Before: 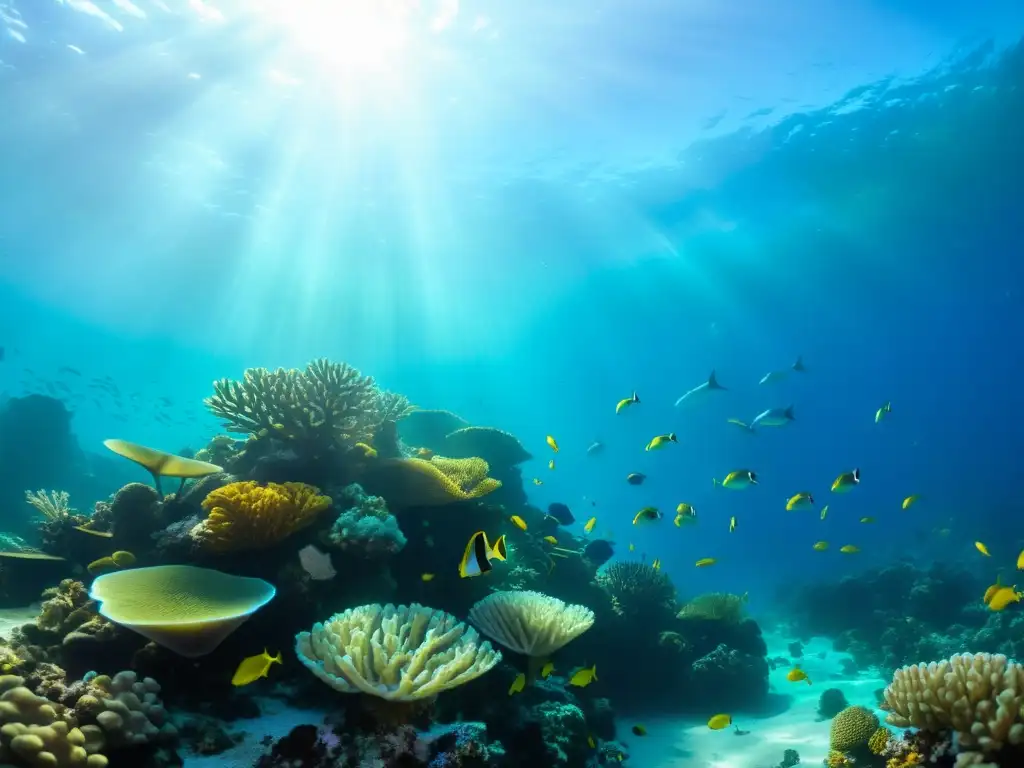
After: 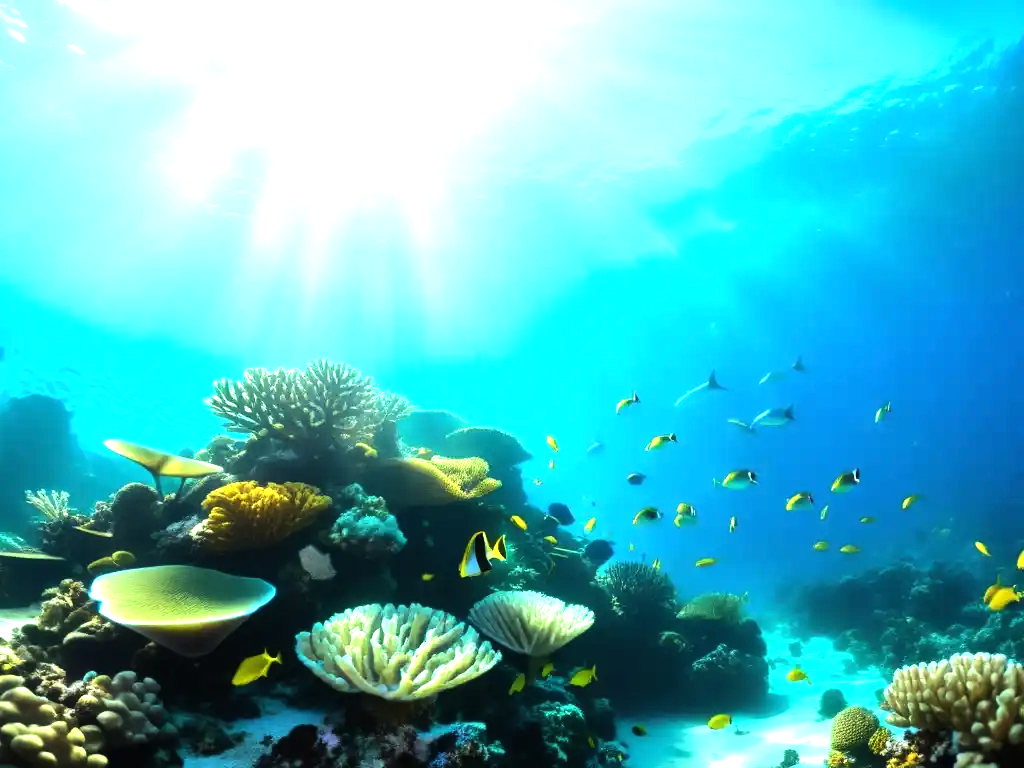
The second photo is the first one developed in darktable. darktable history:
exposure: black level correction 0, exposure 0.6 EV, compensate highlight preservation false
tone equalizer: -8 EV -0.75 EV, -7 EV -0.7 EV, -6 EV -0.6 EV, -5 EV -0.4 EV, -3 EV 0.4 EV, -2 EV 0.6 EV, -1 EV 0.7 EV, +0 EV 0.75 EV, edges refinement/feathering 500, mask exposure compensation -1.57 EV, preserve details no
color balance: on, module defaults
